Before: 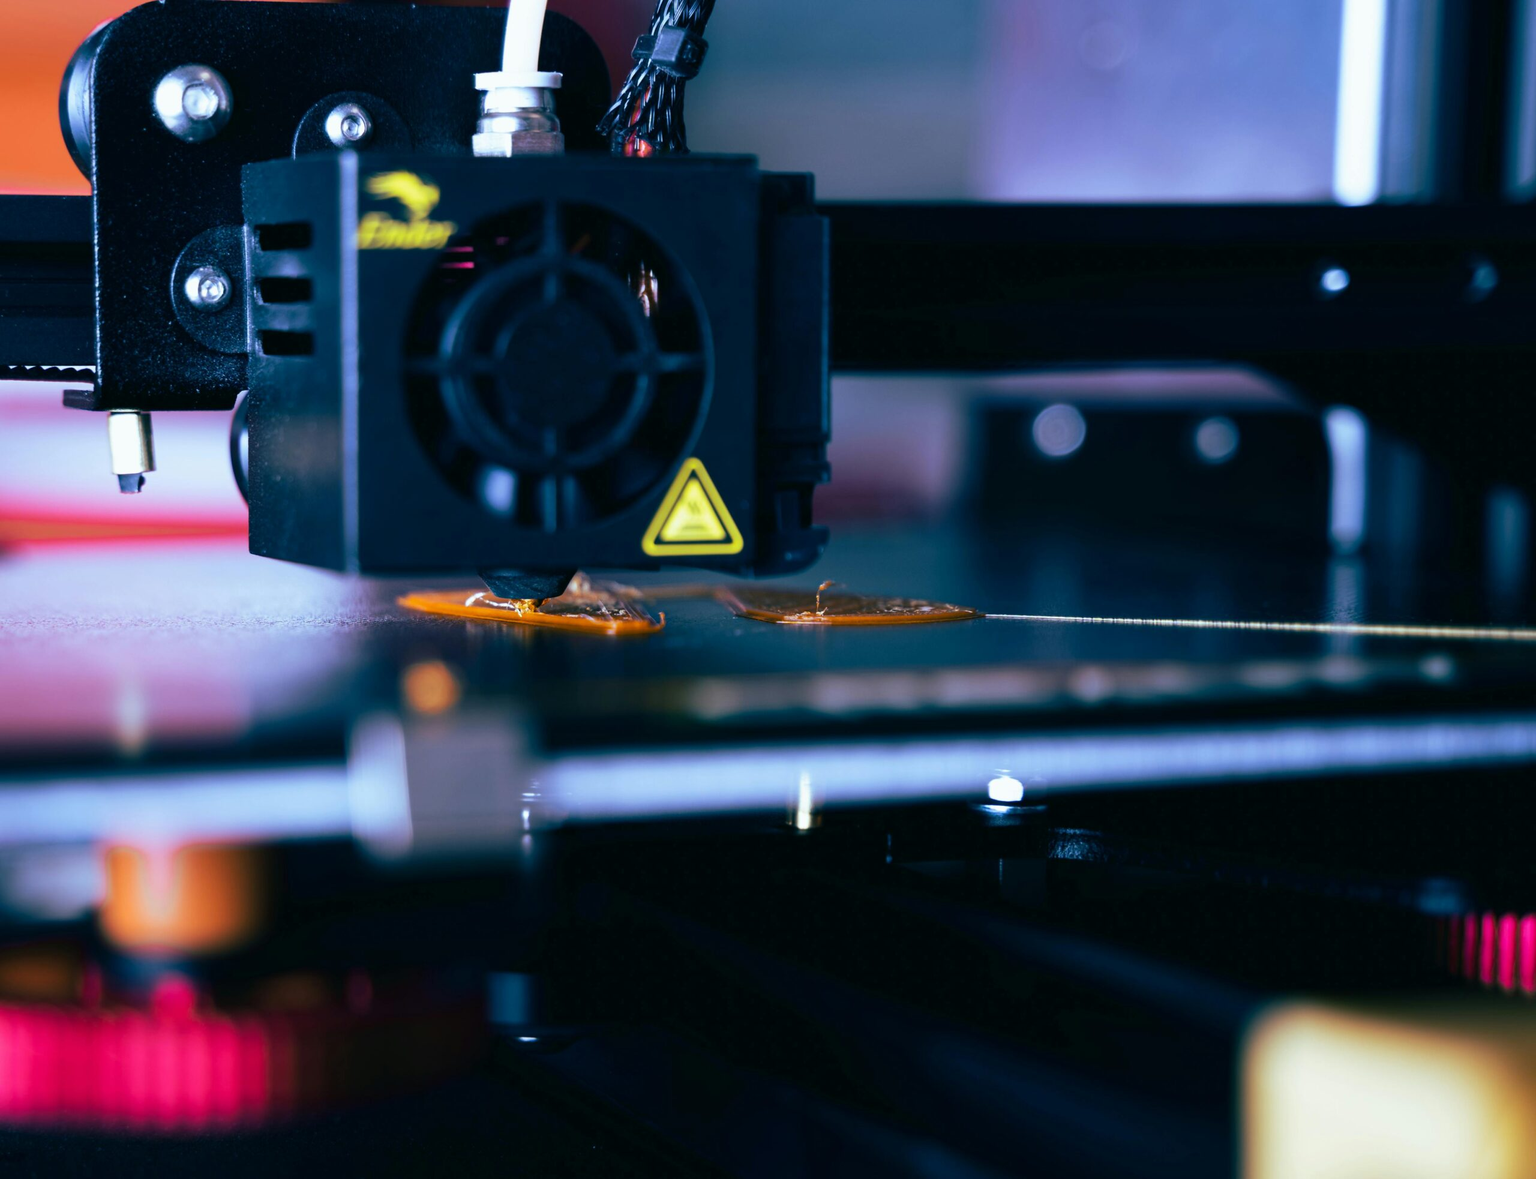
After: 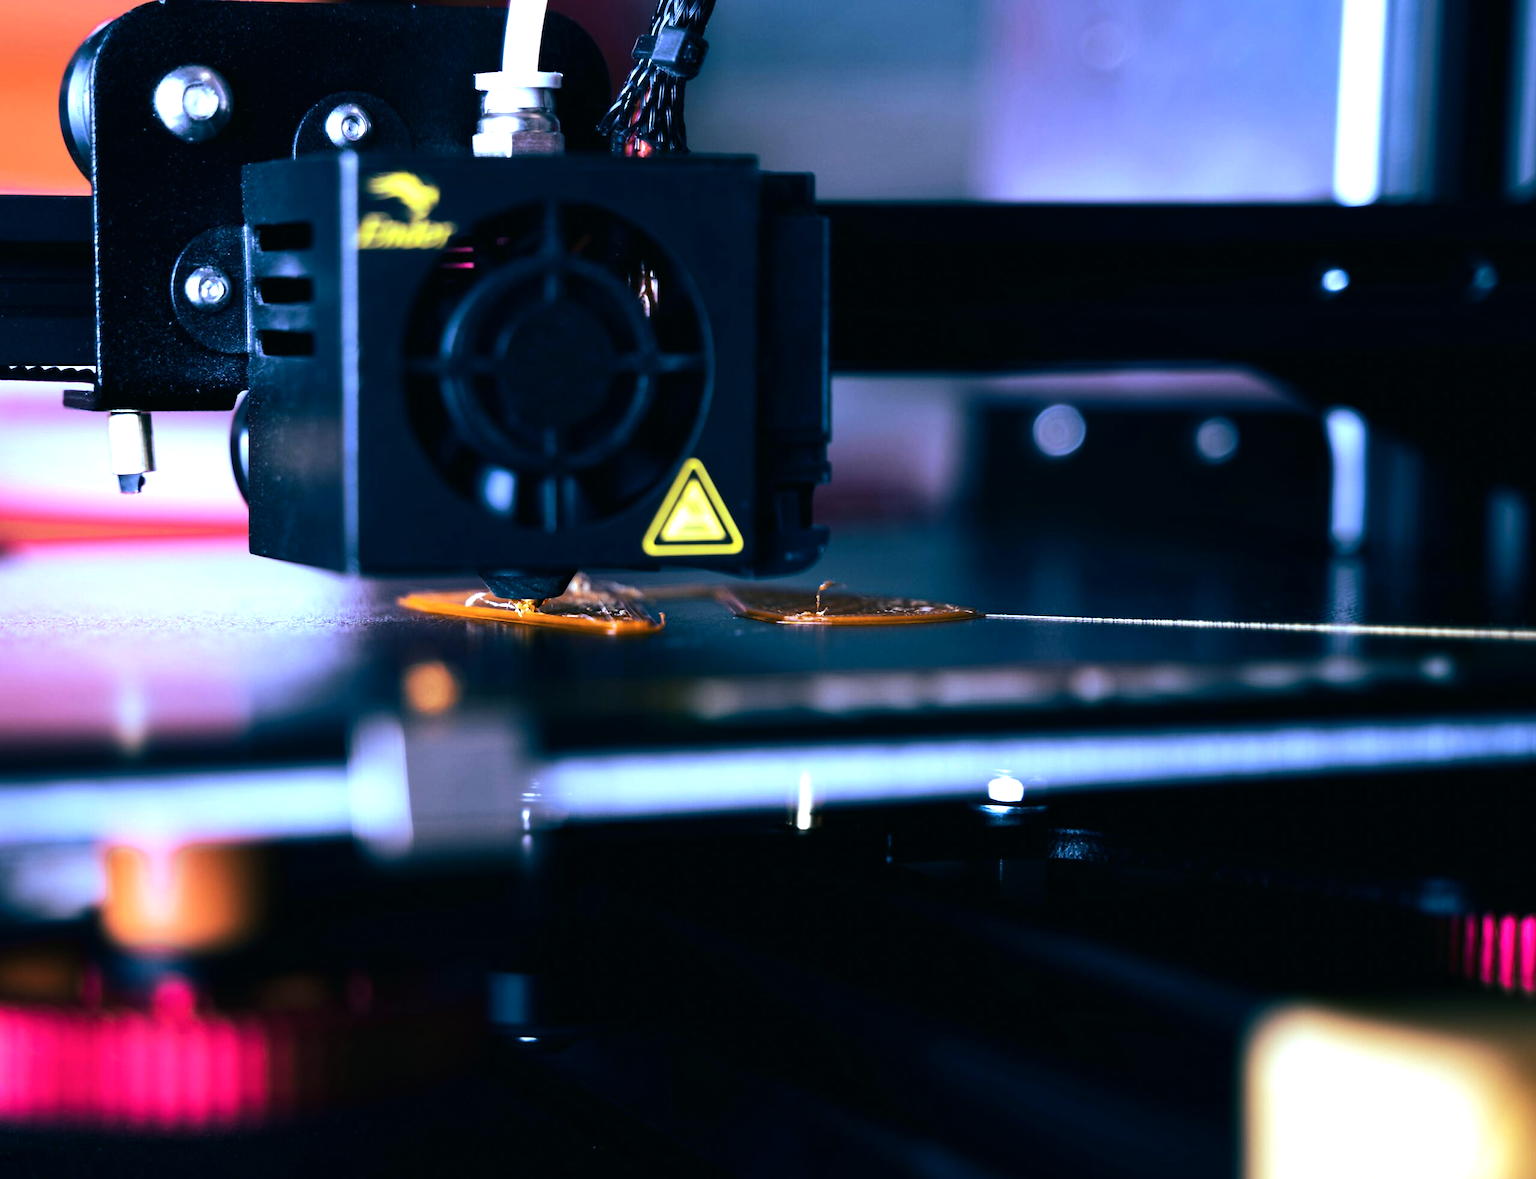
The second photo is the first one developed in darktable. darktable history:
tone equalizer: -8 EV -0.75 EV, -7 EV -0.7 EV, -6 EV -0.6 EV, -5 EV -0.4 EV, -3 EV 0.4 EV, -2 EV 0.6 EV, -1 EV 0.7 EV, +0 EV 0.75 EV, edges refinement/feathering 500, mask exposure compensation -1.57 EV, preserve details no
color calibration: illuminant as shot in camera, x 0.358, y 0.373, temperature 4628.91 K
